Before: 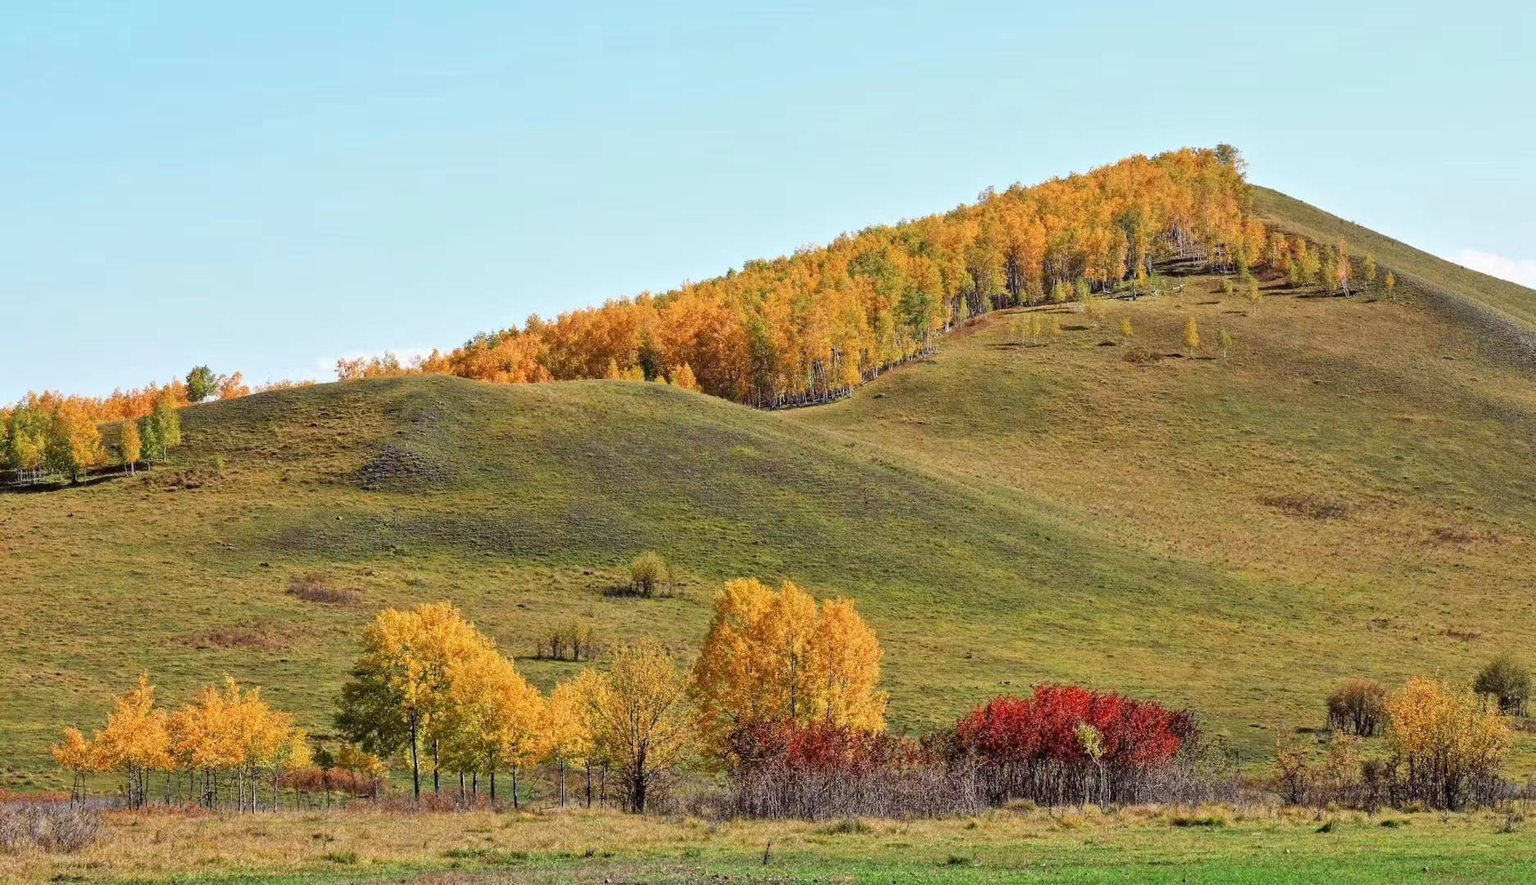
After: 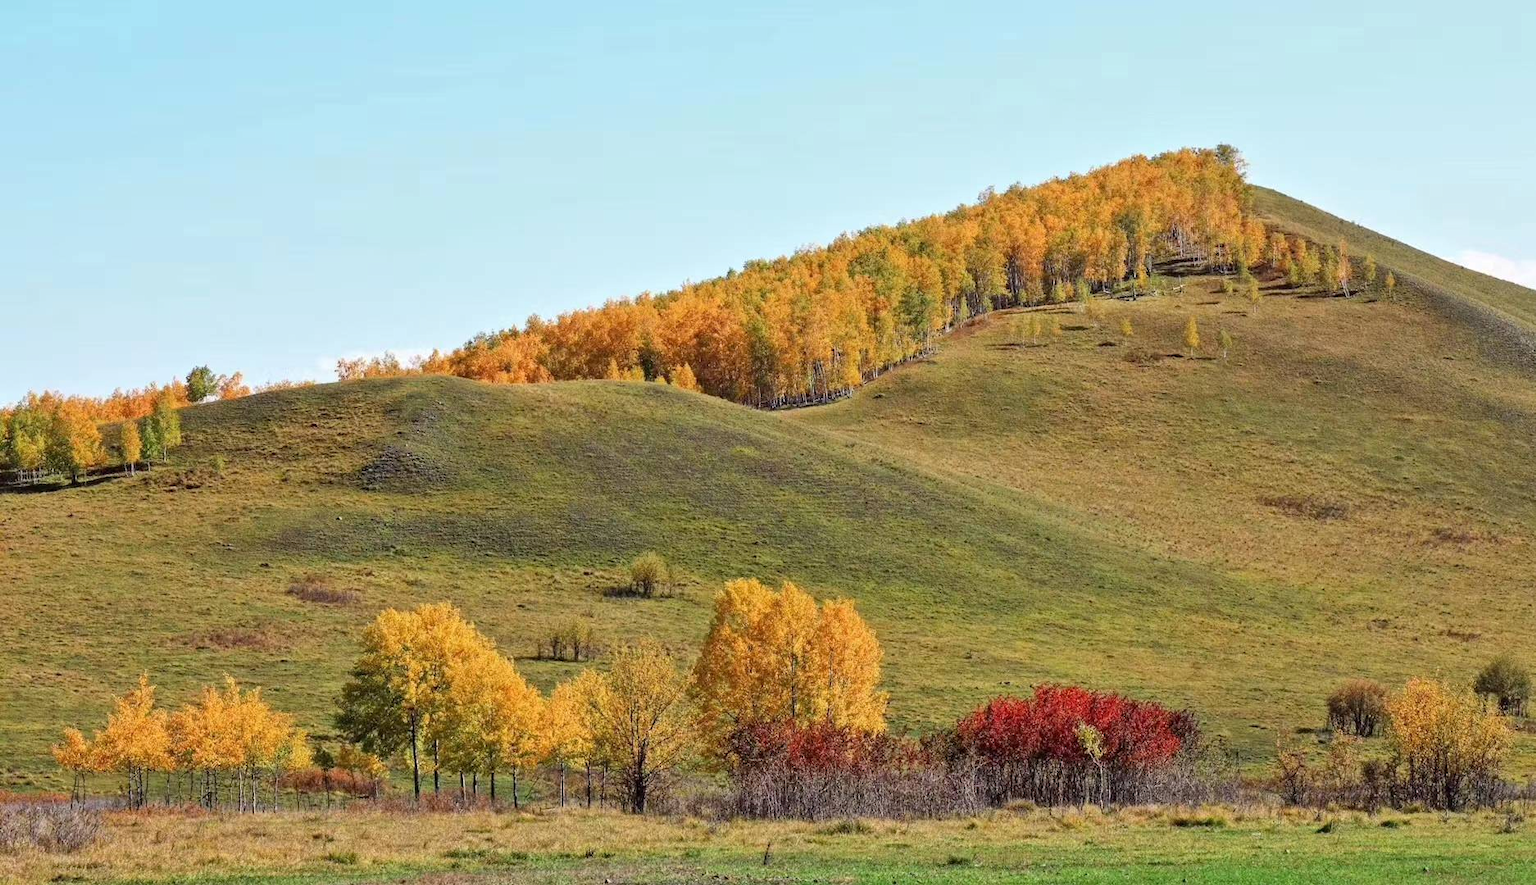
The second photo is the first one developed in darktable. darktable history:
exposure: exposure 0.02 EV, compensate highlight preservation false
white balance: emerald 1
